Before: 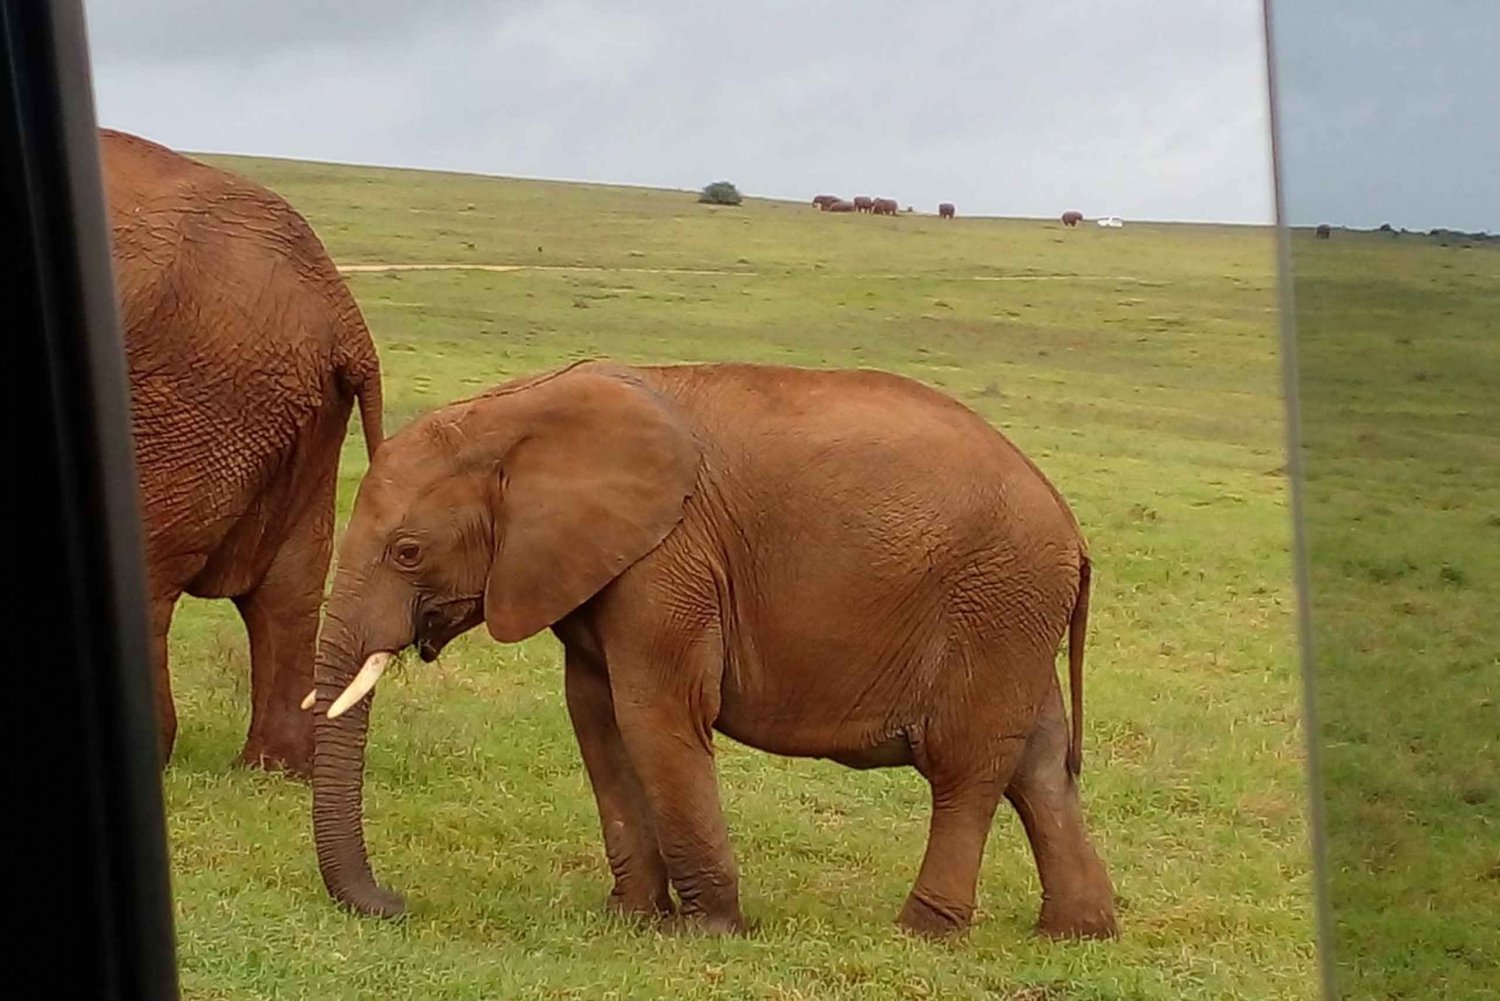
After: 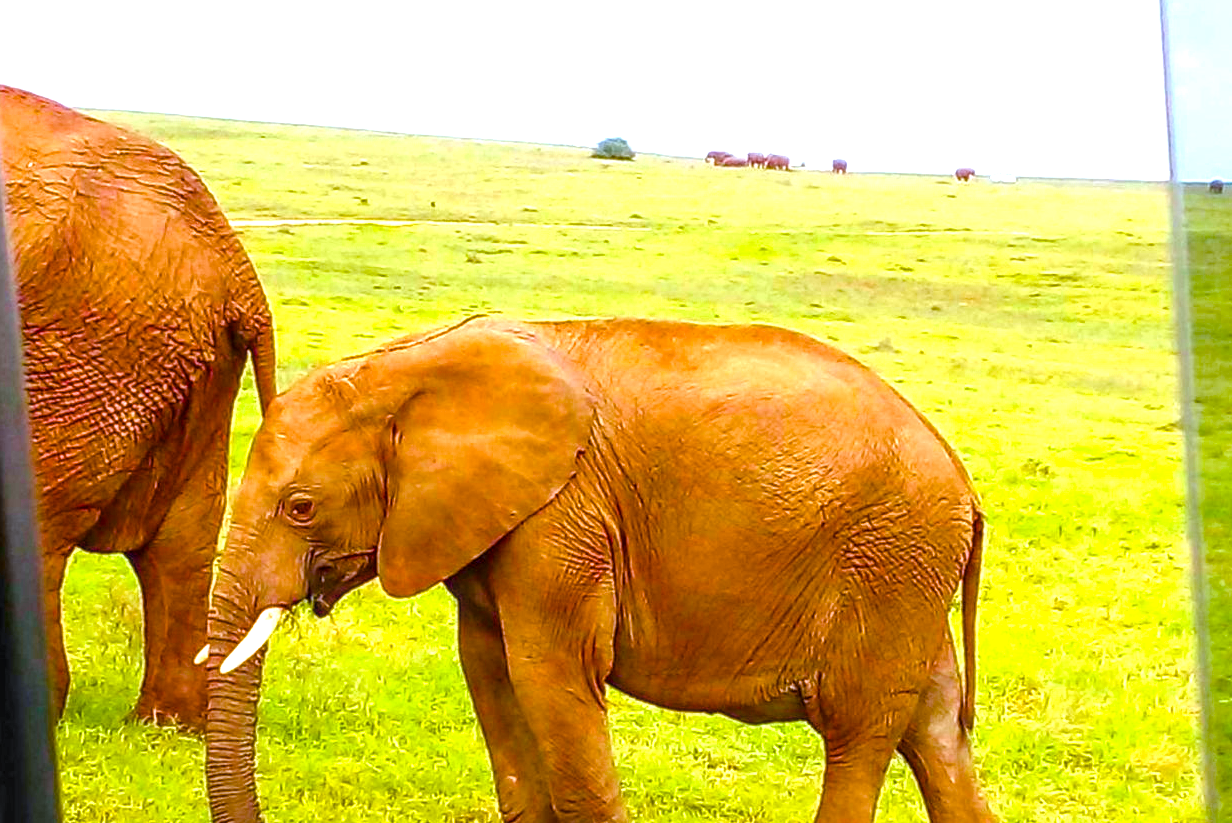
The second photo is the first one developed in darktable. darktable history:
exposure: black level correction 0, exposure 1.2 EV, compensate highlight preservation false
crop and rotate: left 7.196%, top 4.574%, right 10.605%, bottom 13.178%
color balance rgb: linear chroma grading › shadows 10%, linear chroma grading › highlights 10%, linear chroma grading › global chroma 15%, linear chroma grading › mid-tones 15%, perceptual saturation grading › global saturation 40%, perceptual saturation grading › highlights -25%, perceptual saturation grading › mid-tones 35%, perceptual saturation grading › shadows 35%, perceptual brilliance grading › global brilliance 11.29%, global vibrance 11.29%
local contrast: on, module defaults
tone equalizer: on, module defaults
white balance: red 0.926, green 1.003, blue 1.133
